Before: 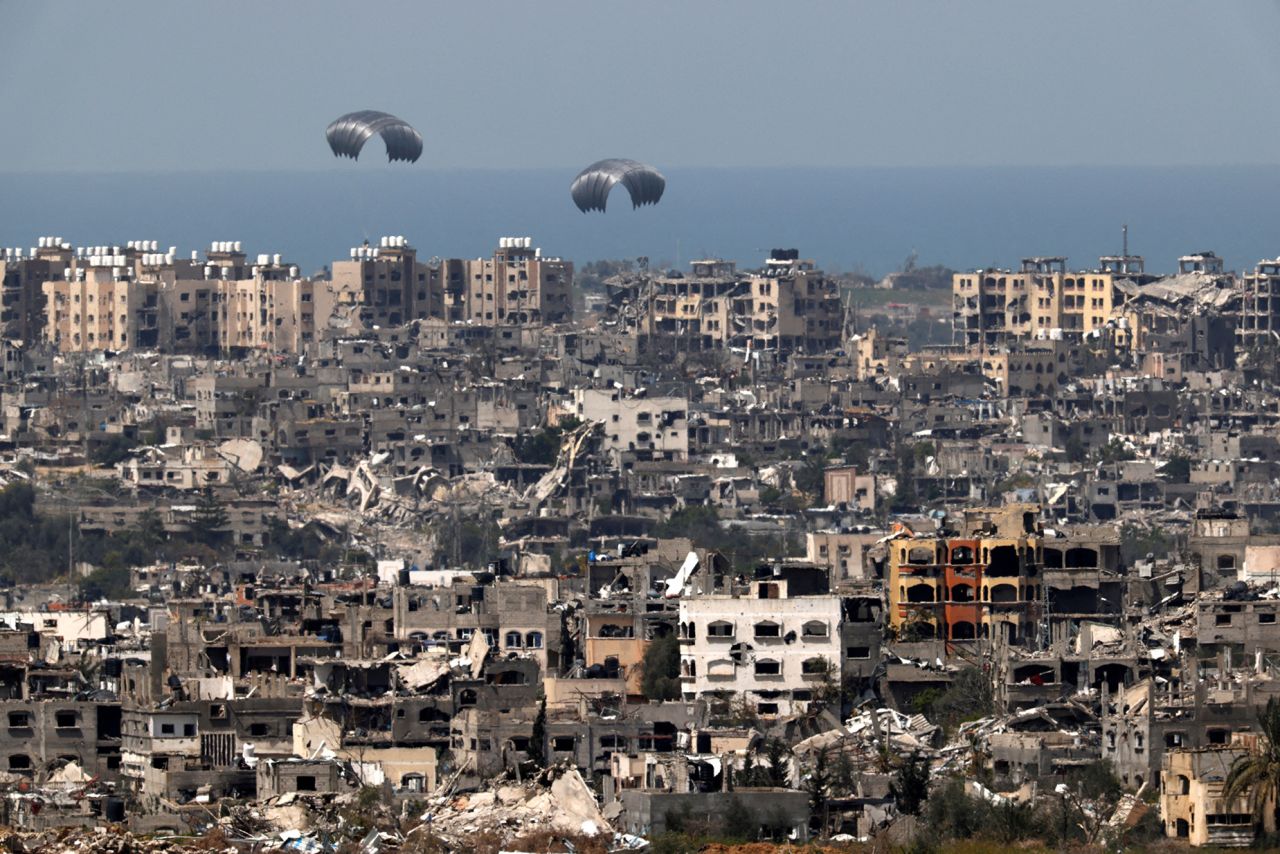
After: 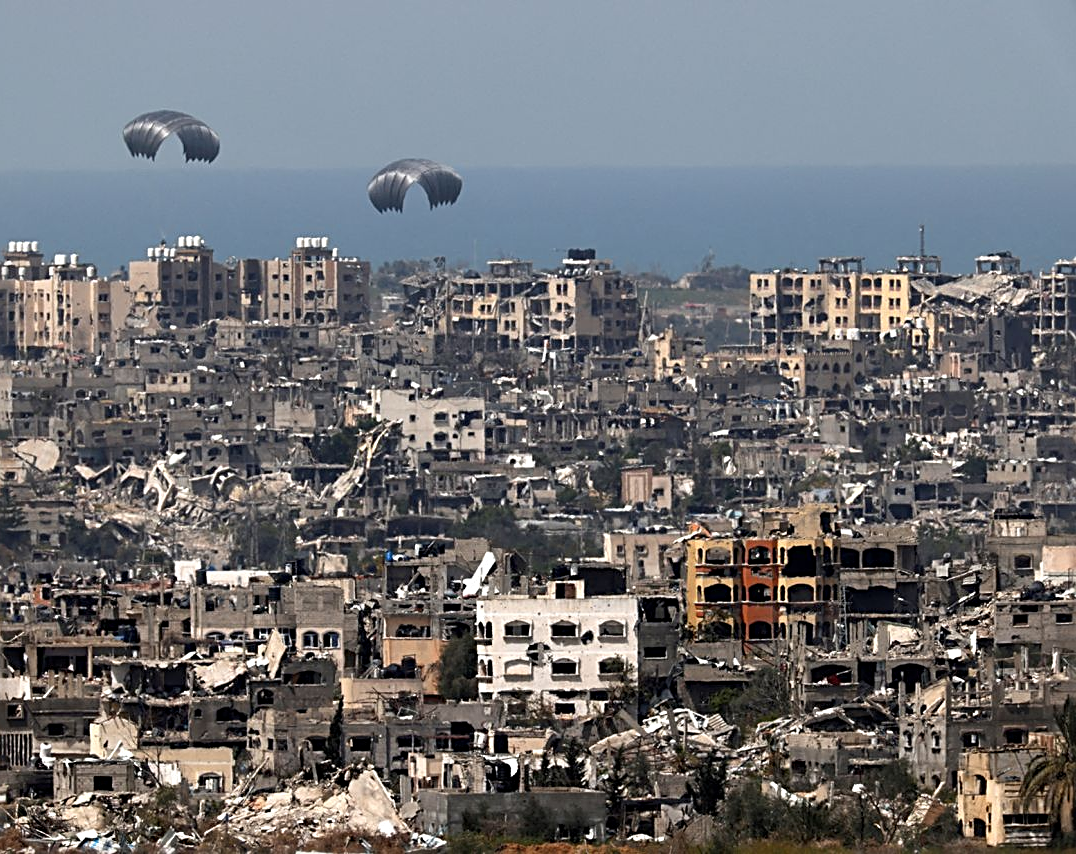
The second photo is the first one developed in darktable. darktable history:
sharpen: radius 2.532, amount 0.622
crop: left 15.882%
